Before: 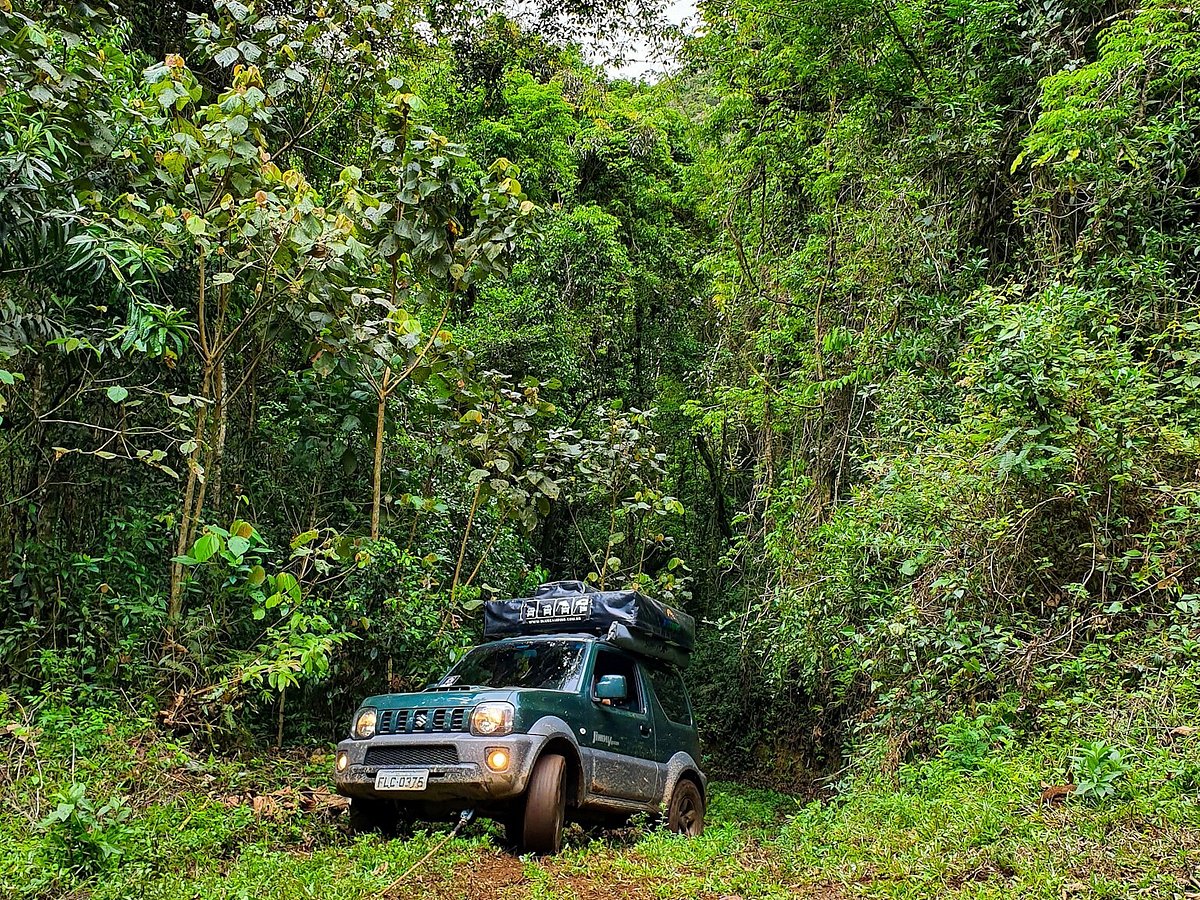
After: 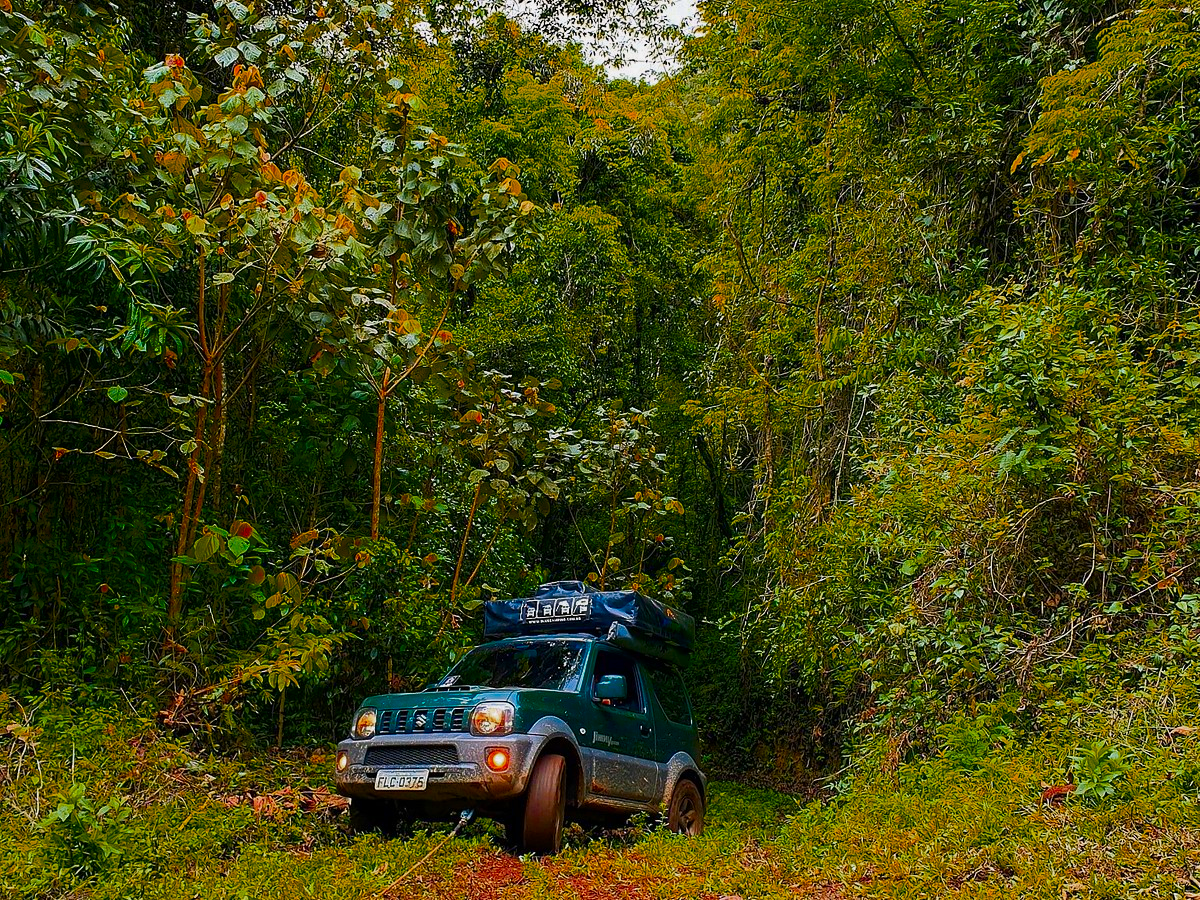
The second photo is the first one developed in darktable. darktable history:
color zones: curves: ch0 [(0.473, 0.374) (0.742, 0.784)]; ch1 [(0.354, 0.737) (0.742, 0.705)]; ch2 [(0.318, 0.421) (0.758, 0.532)]
color calibration: illuminant same as pipeline (D50), adaptation none (bypass), x 0.332, y 0.334, temperature 5004.65 K
color balance rgb: highlights gain › chroma 0.239%, highlights gain › hue 332.3°, linear chroma grading › global chroma 15.437%, perceptual saturation grading › global saturation -0.089%, global vibrance 2.424%
shadows and highlights: shadows -86.53, highlights -36.28, soften with gaussian
exposure: exposure -0.158 EV, compensate highlight preservation false
